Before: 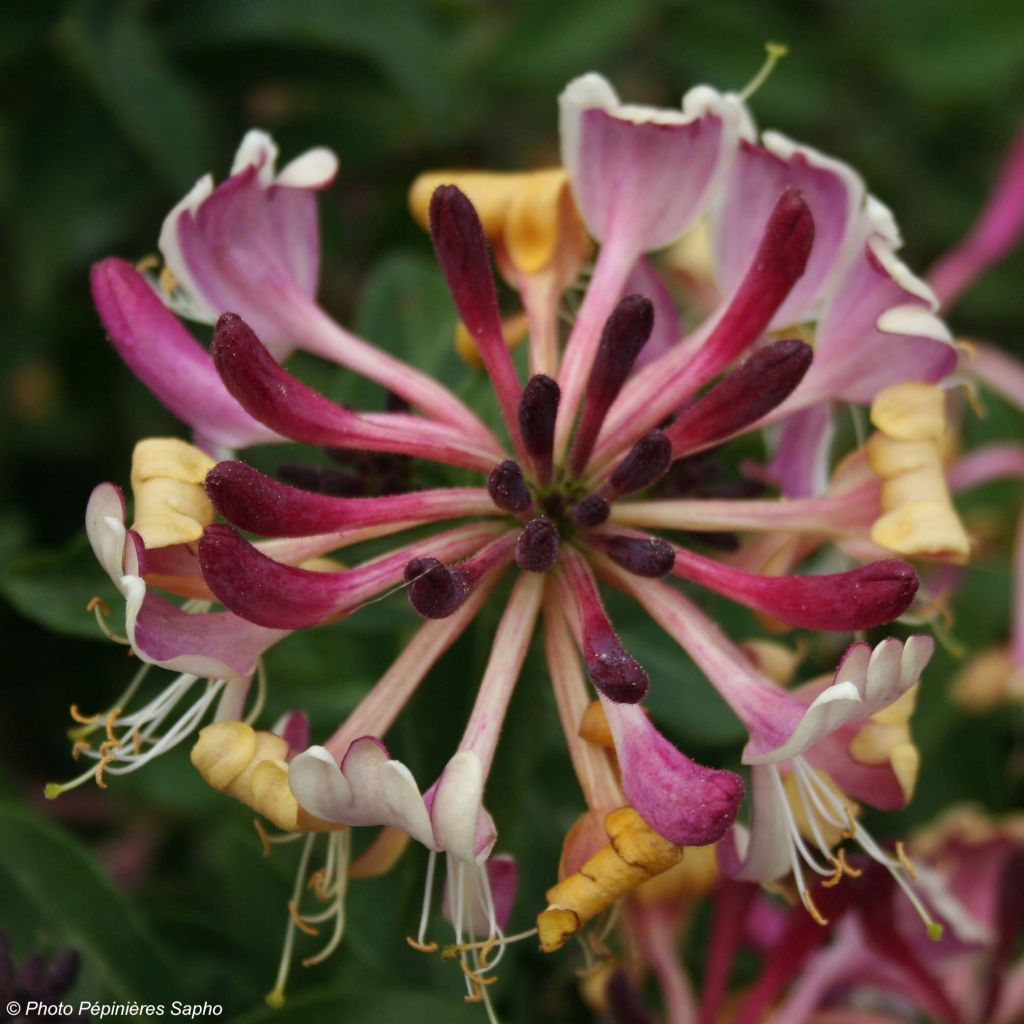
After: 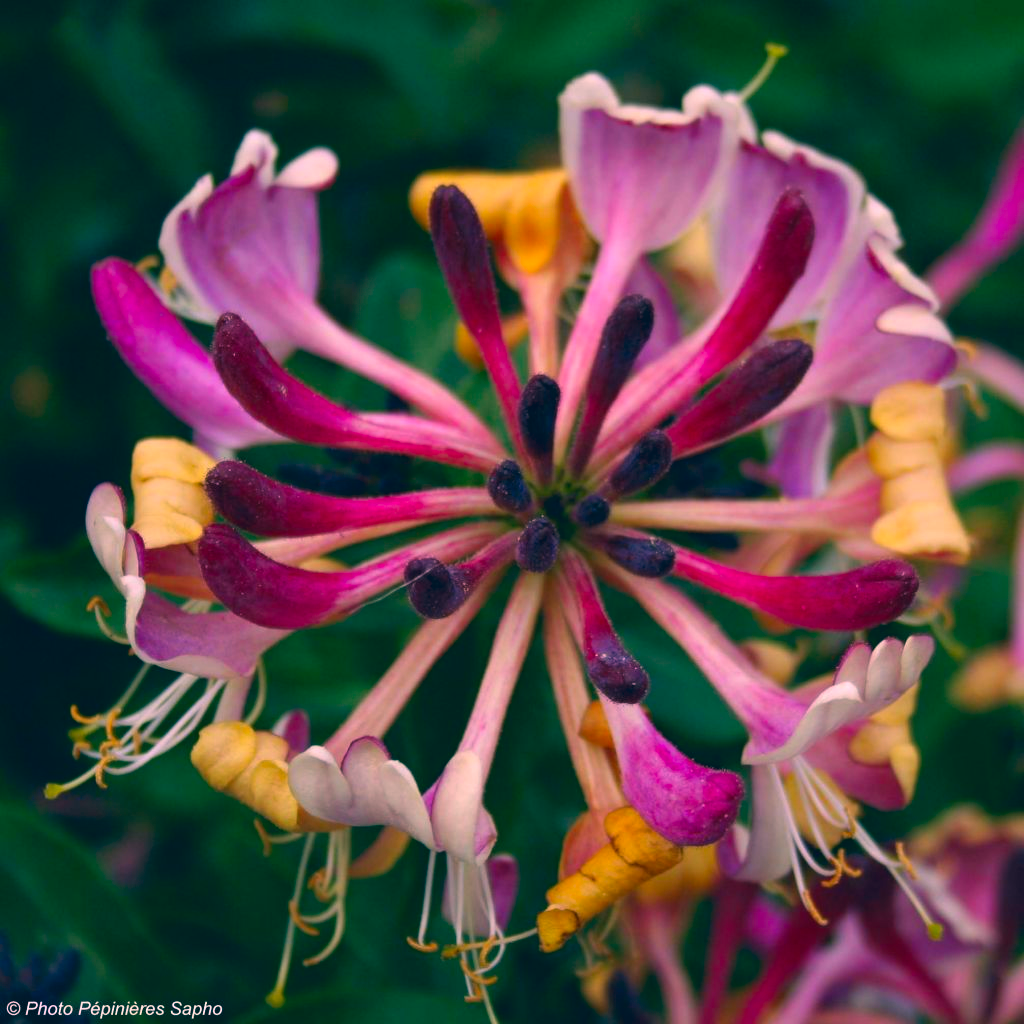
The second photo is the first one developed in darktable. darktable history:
color correction: highlights a* 17.34, highlights b* 0.284, shadows a* -14.71, shadows b* -14.22, saturation 1.56
